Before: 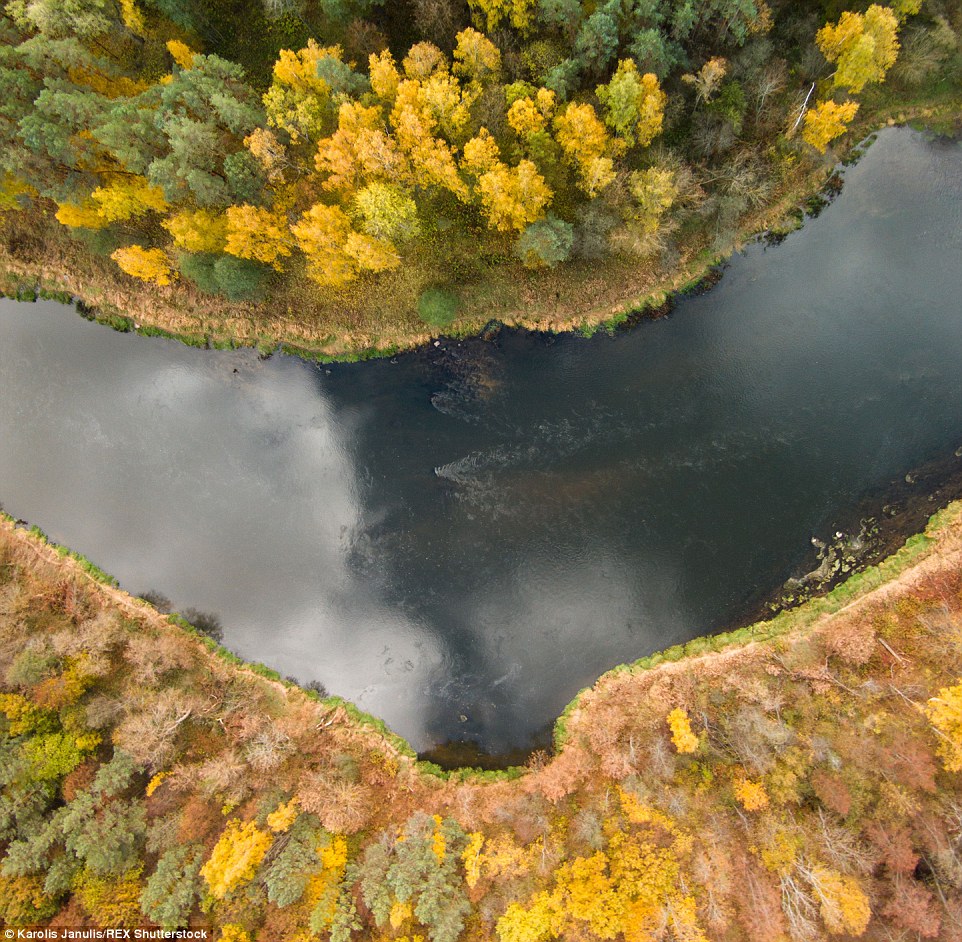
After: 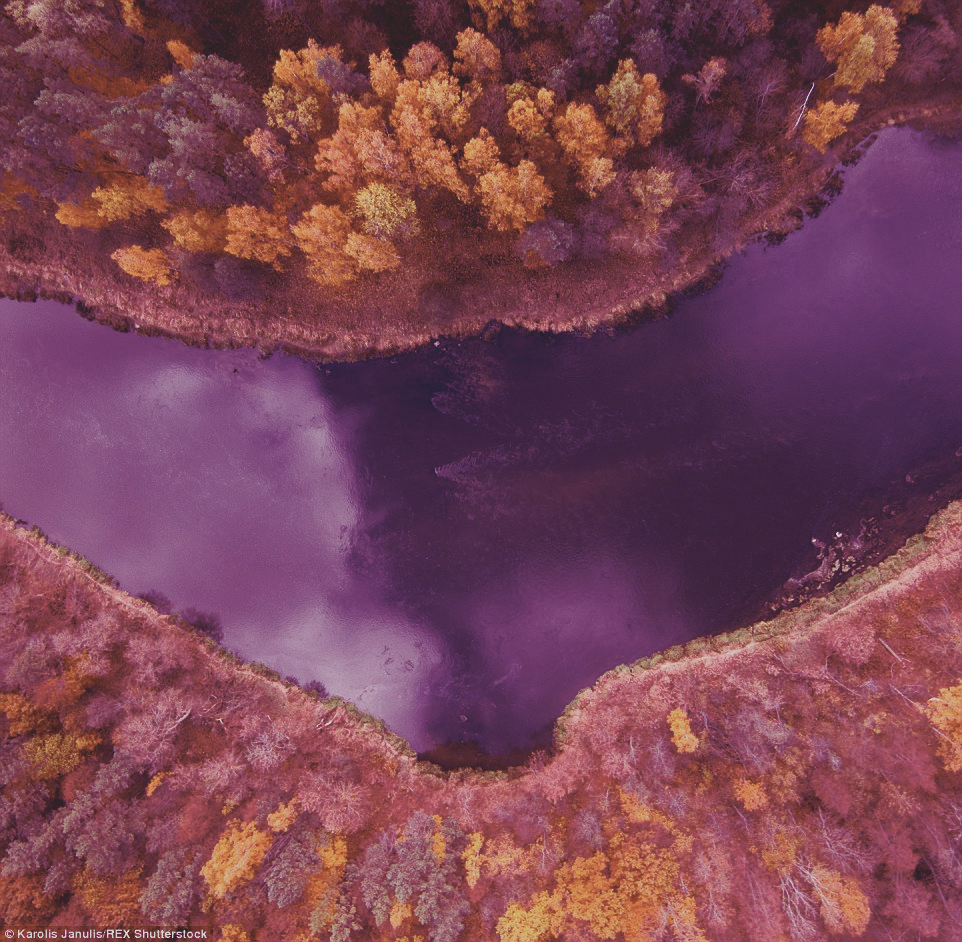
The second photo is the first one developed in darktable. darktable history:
color balance: mode lift, gamma, gain (sRGB), lift [1, 1, 0.101, 1]
contrast brightness saturation: contrast -0.26, saturation -0.43
